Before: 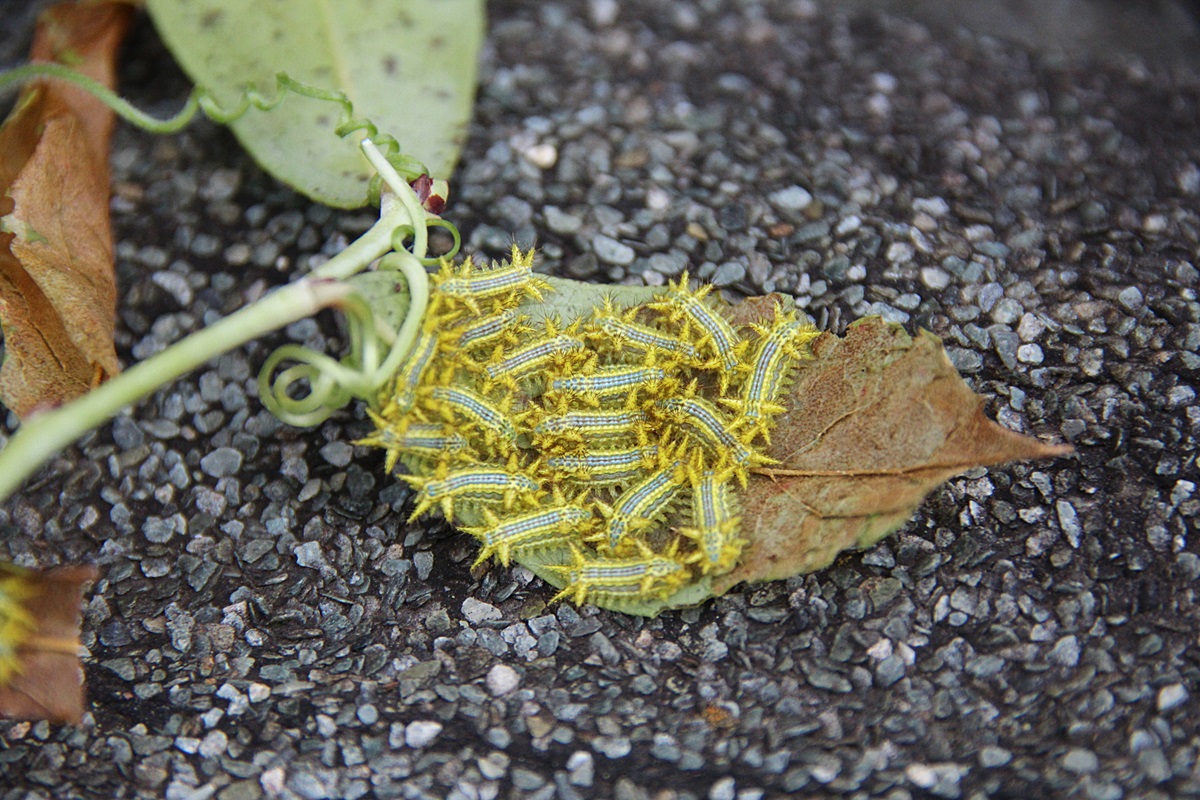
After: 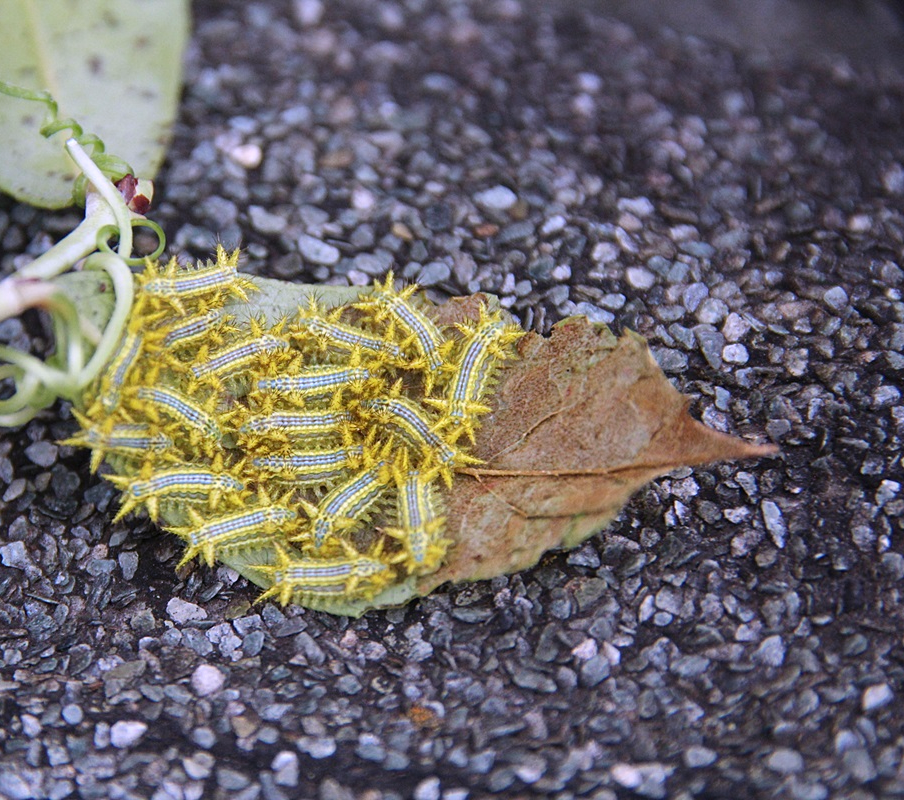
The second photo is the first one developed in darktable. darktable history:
white balance: red 1.042, blue 1.17
crop and rotate: left 24.6%
